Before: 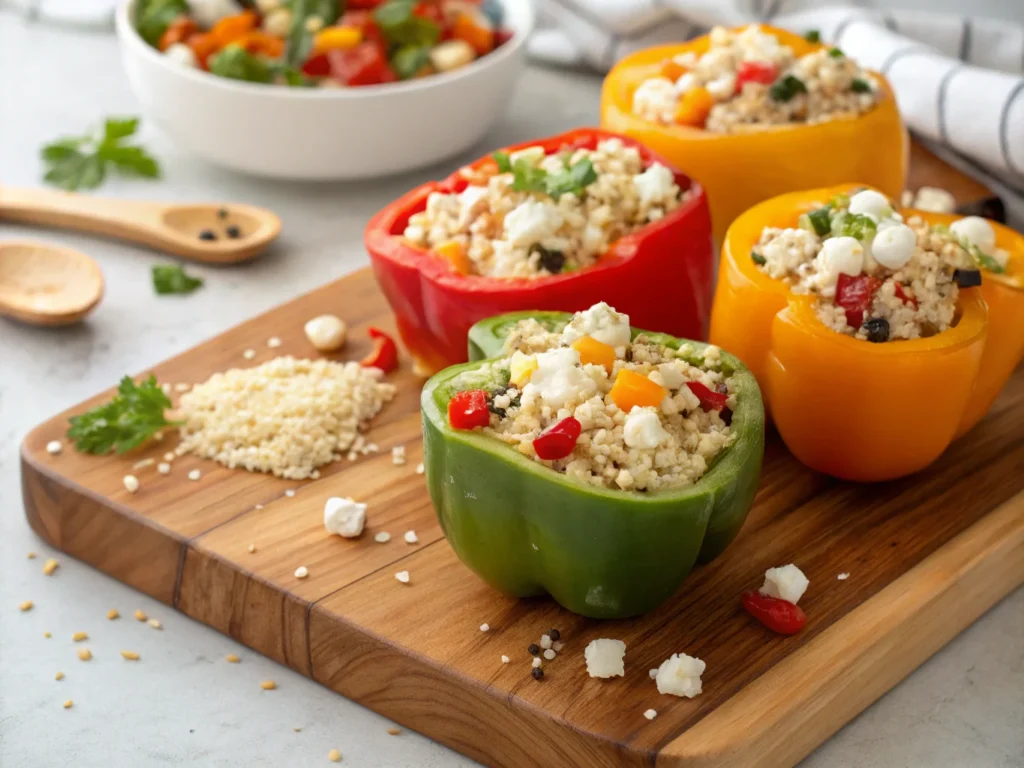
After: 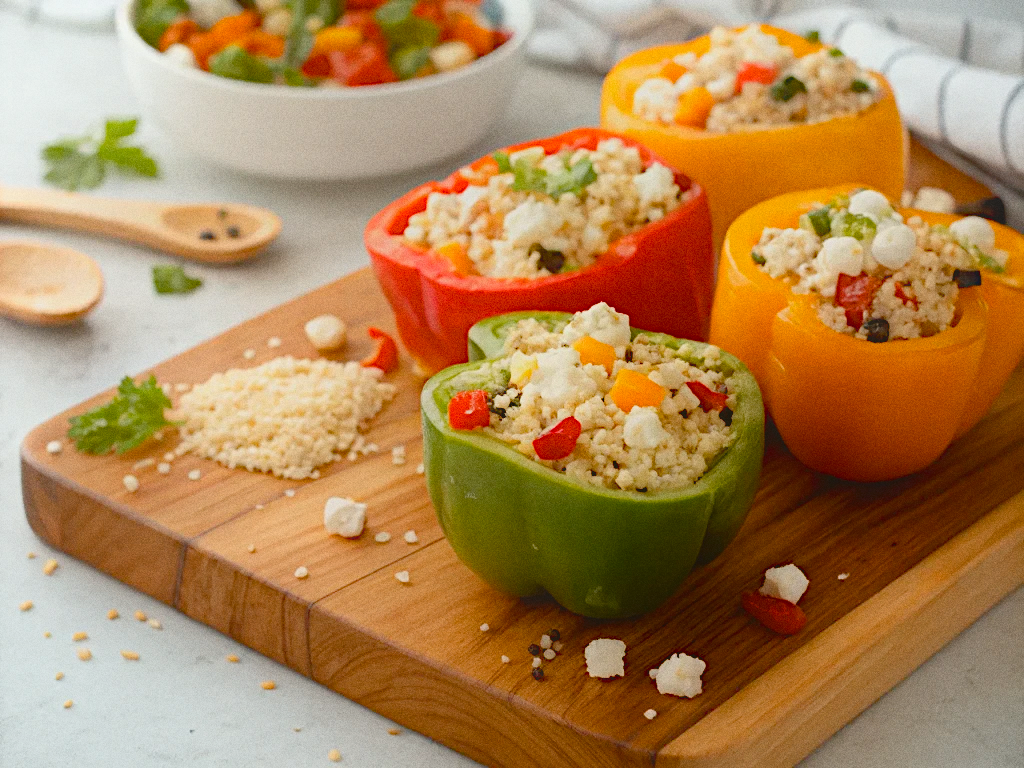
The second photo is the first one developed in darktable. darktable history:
contrast equalizer "soft": octaves 7, y [[0.6 ×6], [0.55 ×6], [0 ×6], [0 ×6], [0 ×6]], mix -1
color balance rgb "basic colorfulness: standard": perceptual saturation grading › global saturation 20%, perceptual saturation grading › highlights -25%, perceptual saturation grading › shadows 25%
color balance rgb "filmic contrast": global offset › luminance 0.5%, perceptual brilliance grading › highlights 10%, perceptual brilliance grading › mid-tones 5%, perceptual brilliance grading › shadows -10%
color balance rgb "blue and orange": shadows lift › chroma 7%, shadows lift › hue 249°, highlights gain › chroma 5%, highlights gain › hue 34.5°
diffuse or sharpen "sharpen demosaicing: AA filter": edge sensitivity 1, 1st order anisotropy 100%, 2nd order anisotropy 100%, 3rd order anisotropy 100%, 4th order anisotropy 100%, 1st order speed -25%, 2nd order speed -25%, 3rd order speed -25%, 4th order speed -25%
diffuse or sharpen "1": radius span 32, 1st order speed 50%, 2nd order speed 50%, 3rd order speed 50%, 4th order speed 50% | blend: blend mode normal, opacity 25%; mask: uniform (no mask)
grain: coarseness 0.47 ISO
rgb primaries "nice": tint hue 2.13°, tint purity 0.7%, red hue 0.028, red purity 1.09, green hue 0.023, green purity 1.08, blue hue -0.084, blue purity 1.17
